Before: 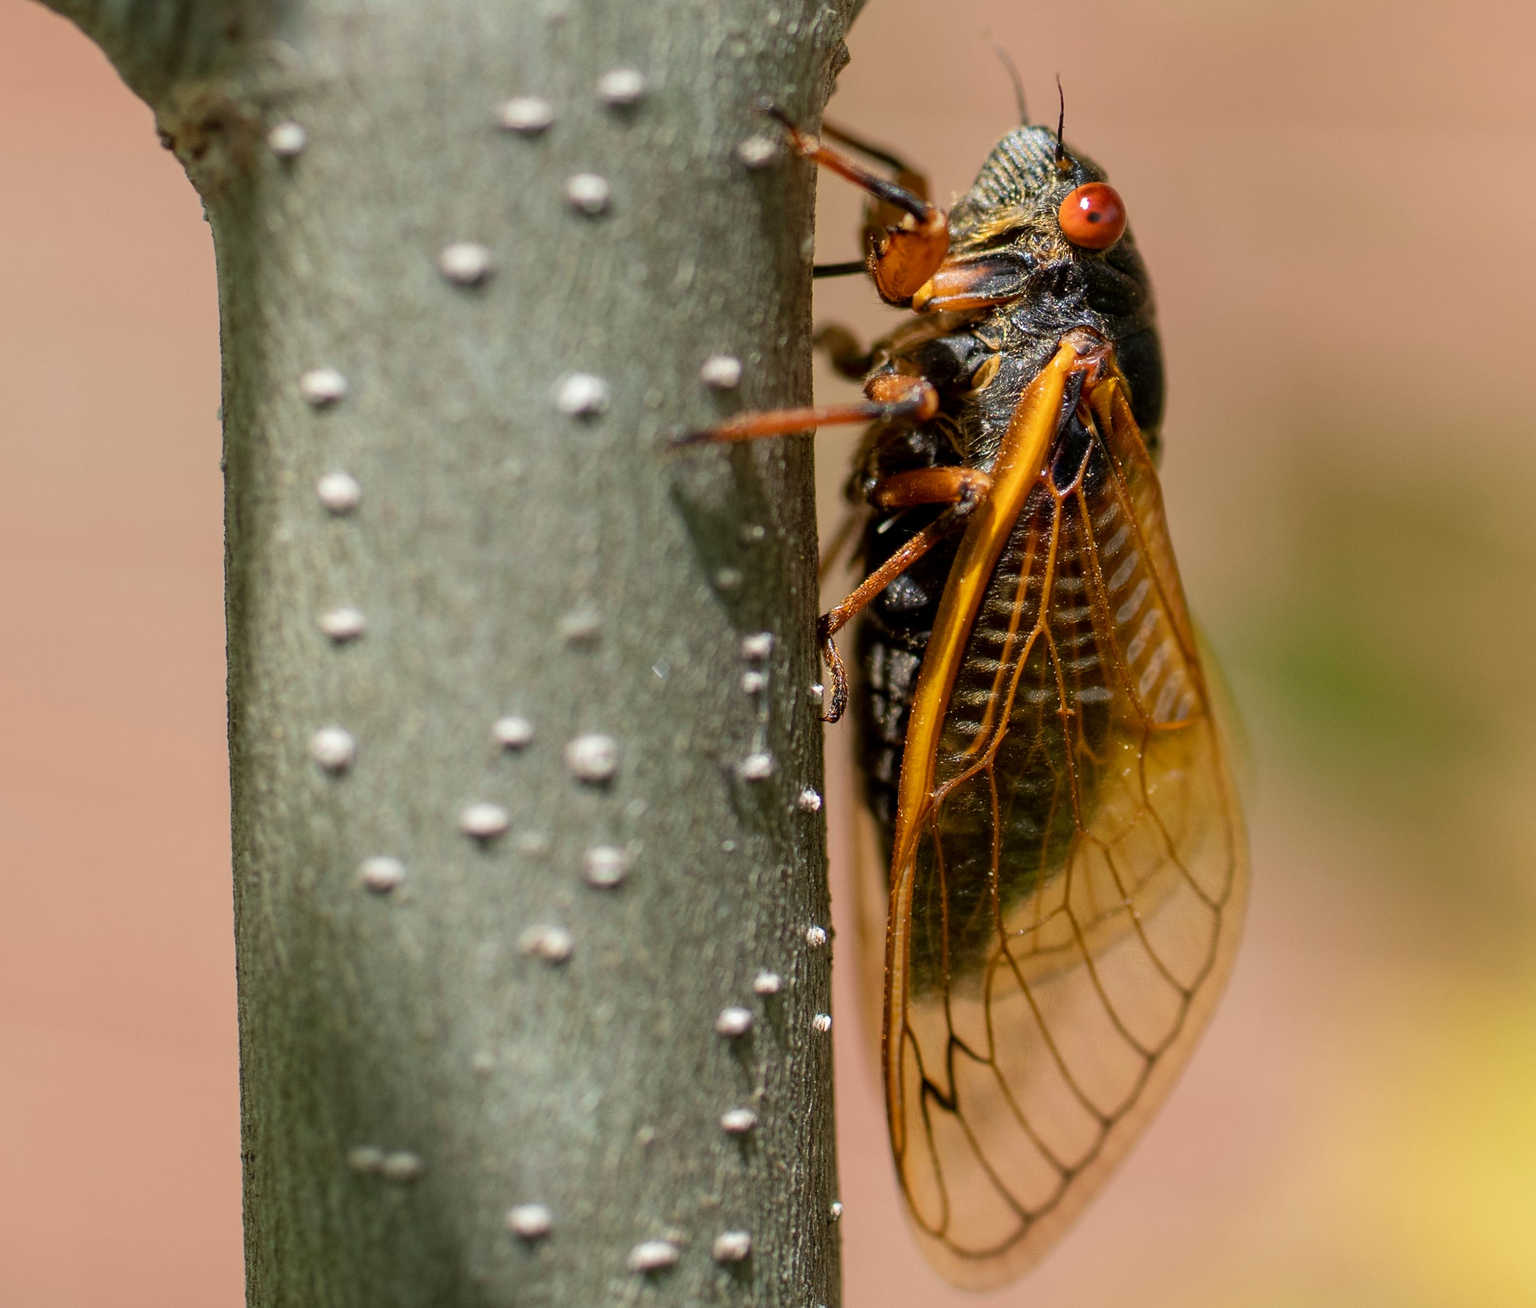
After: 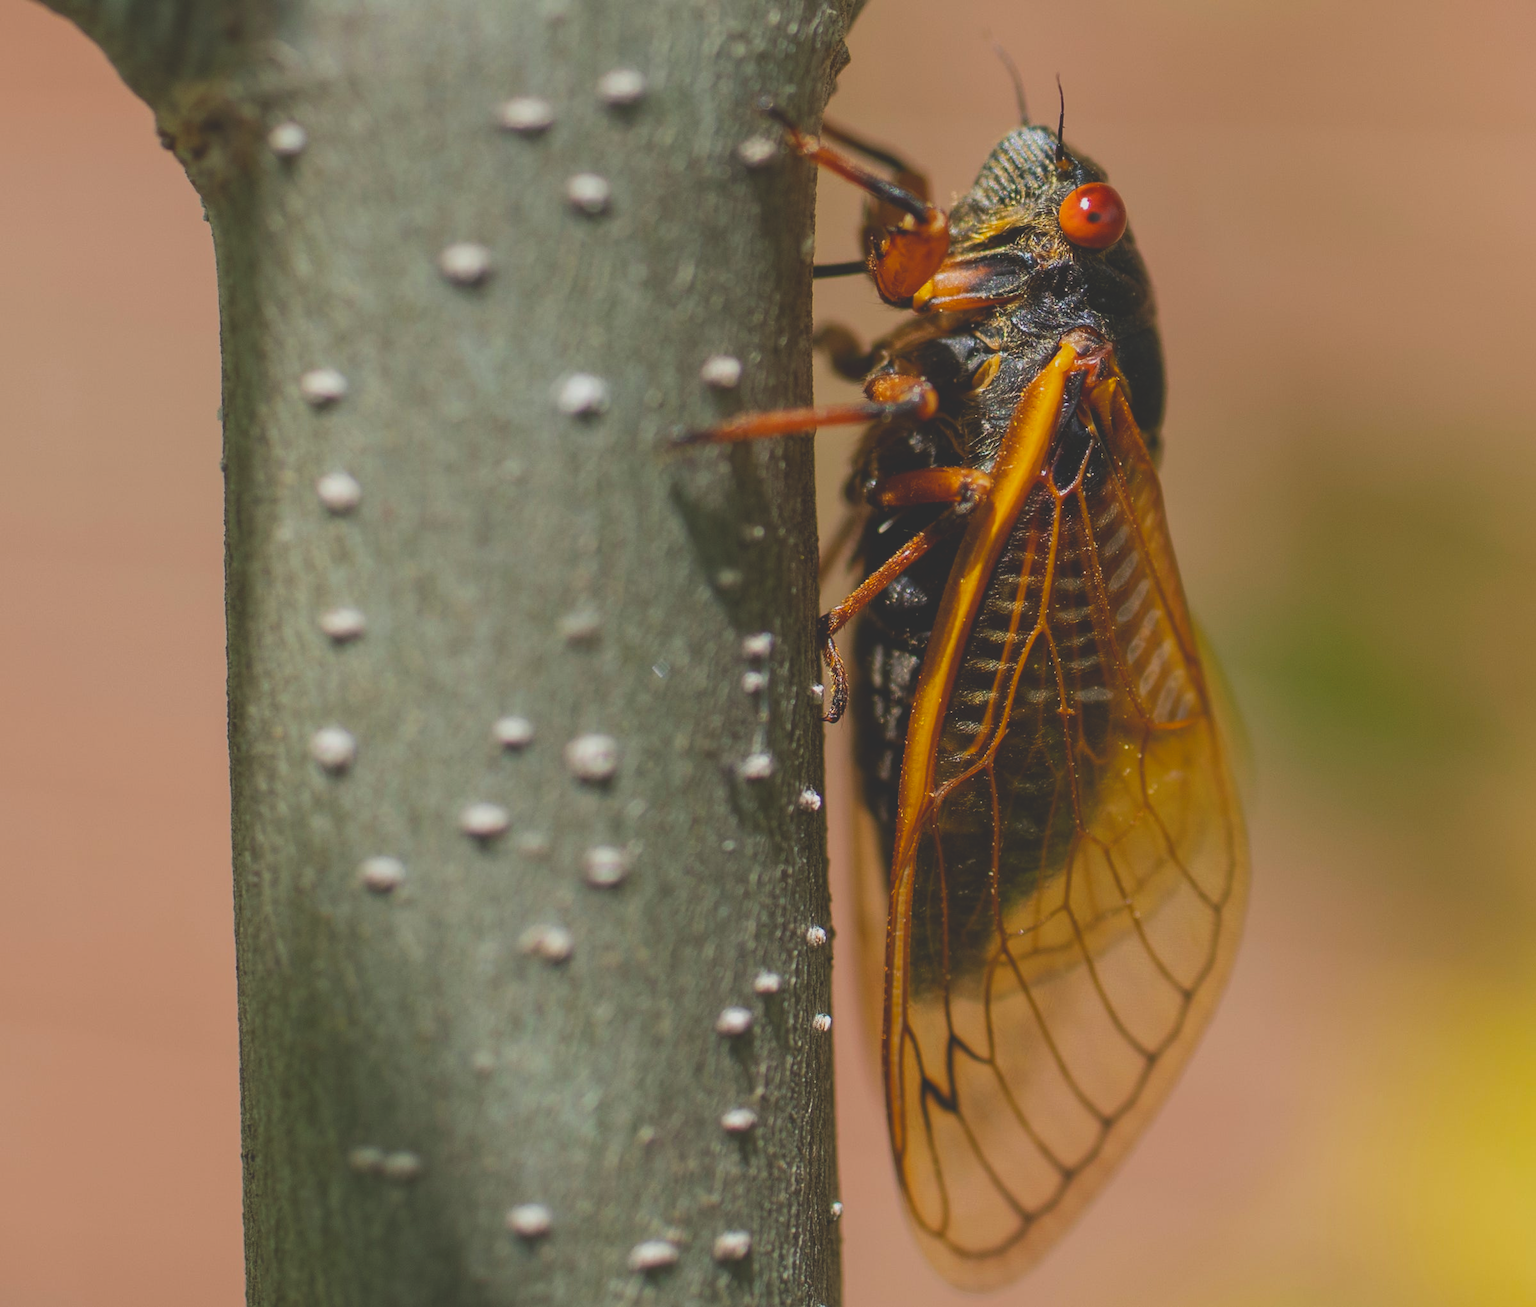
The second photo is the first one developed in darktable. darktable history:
exposure: black level correction -0.036, exposure -0.497 EV, compensate highlight preservation false
color balance rgb: perceptual saturation grading › global saturation 20%, global vibrance 20%
